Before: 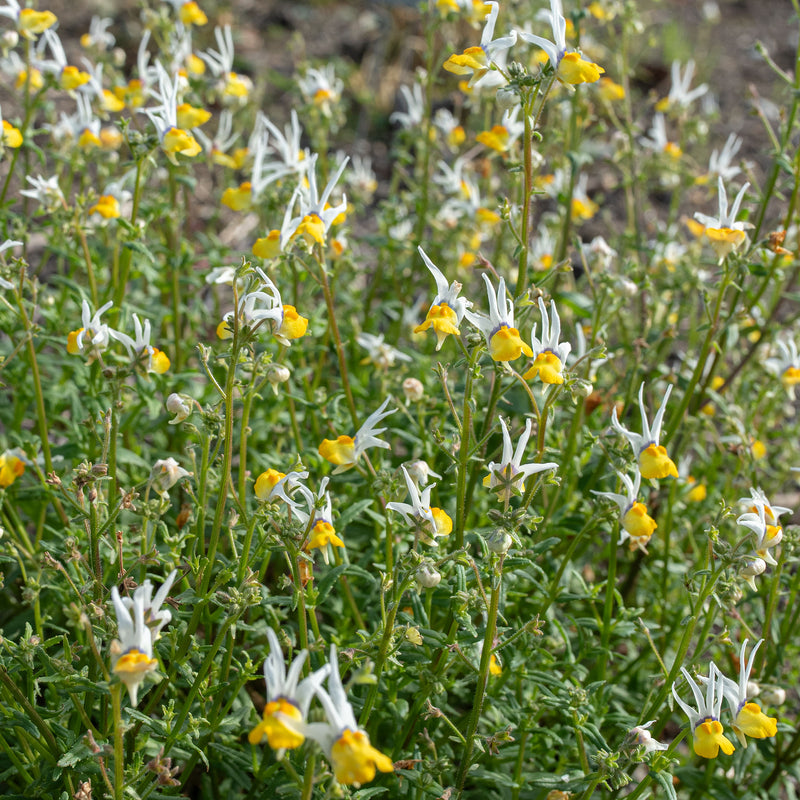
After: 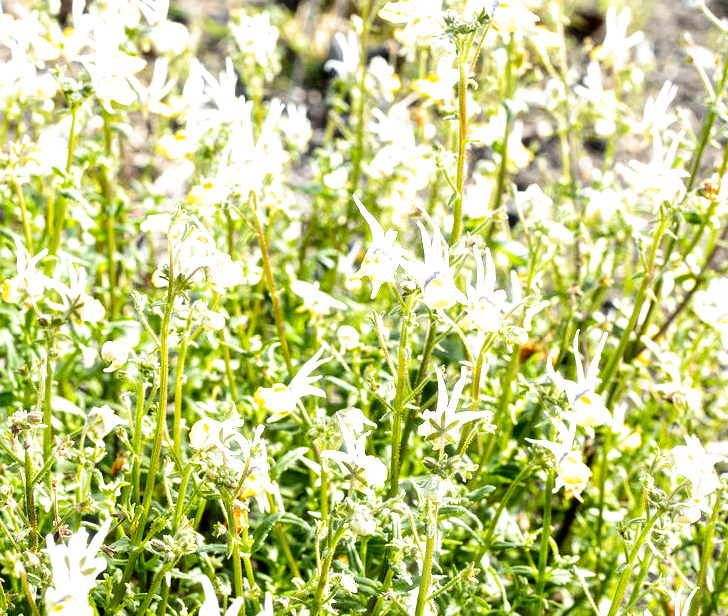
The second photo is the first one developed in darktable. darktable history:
exposure: exposure 1 EV, compensate highlight preservation false
filmic rgb: black relative exposure -6.3 EV, white relative exposure 2.8 EV, threshold 3 EV, target black luminance 0%, hardness 4.6, latitude 67.35%, contrast 1.292, shadows ↔ highlights balance -3.5%, preserve chrominance no, color science v4 (2020), contrast in shadows soft, enable highlight reconstruction true
crop: left 8.155%, top 6.611%, bottom 15.385%
haze removal: strength -0.1, adaptive false
tone equalizer: -8 EV -0.75 EV, -7 EV -0.7 EV, -6 EV -0.6 EV, -5 EV -0.4 EV, -3 EV 0.4 EV, -2 EV 0.6 EV, -1 EV 0.7 EV, +0 EV 0.75 EV, edges refinement/feathering 500, mask exposure compensation -1.57 EV, preserve details no
color contrast: green-magenta contrast 0.85, blue-yellow contrast 1.25, unbound 0
